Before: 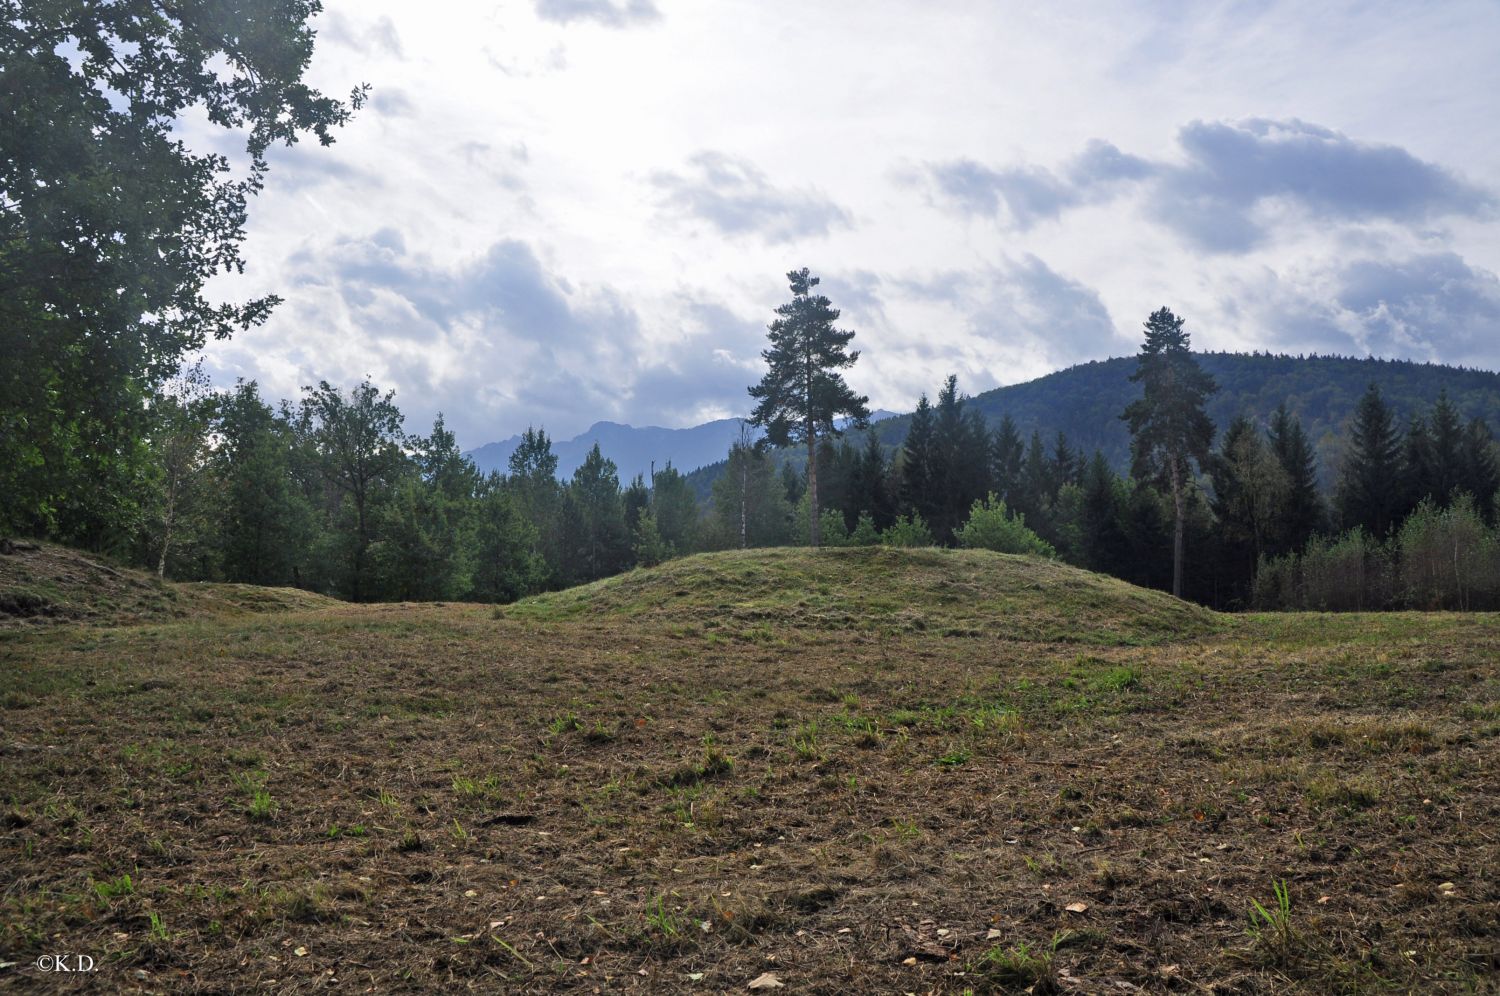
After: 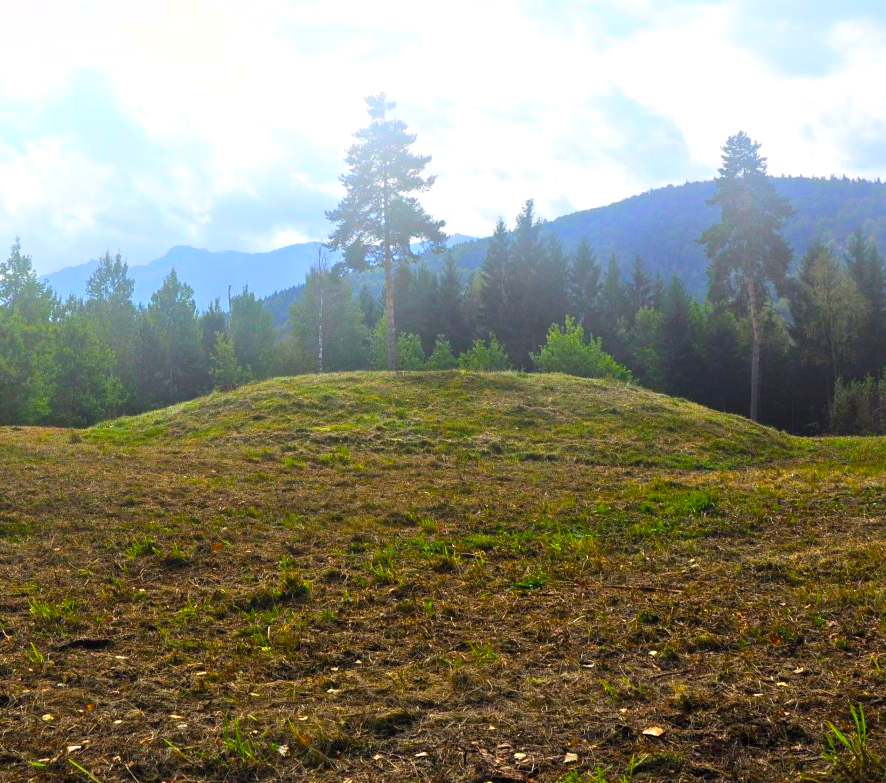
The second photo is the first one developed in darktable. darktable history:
color balance rgb: linear chroma grading › global chroma 9%, perceptual saturation grading › global saturation 36%, perceptual saturation grading › shadows 35%, perceptual brilliance grading › global brilliance 21.21%, perceptual brilliance grading › shadows -35%, global vibrance 21.21%
bloom: size 40%
crop and rotate: left 28.256%, top 17.734%, right 12.656%, bottom 3.573%
white balance: red 1.009, blue 0.985
